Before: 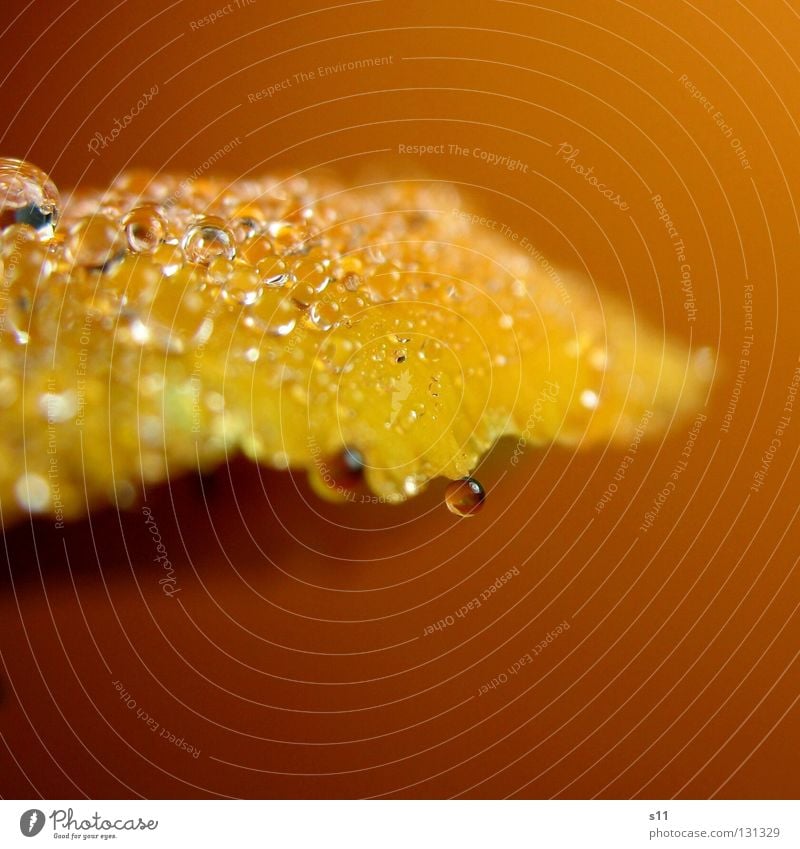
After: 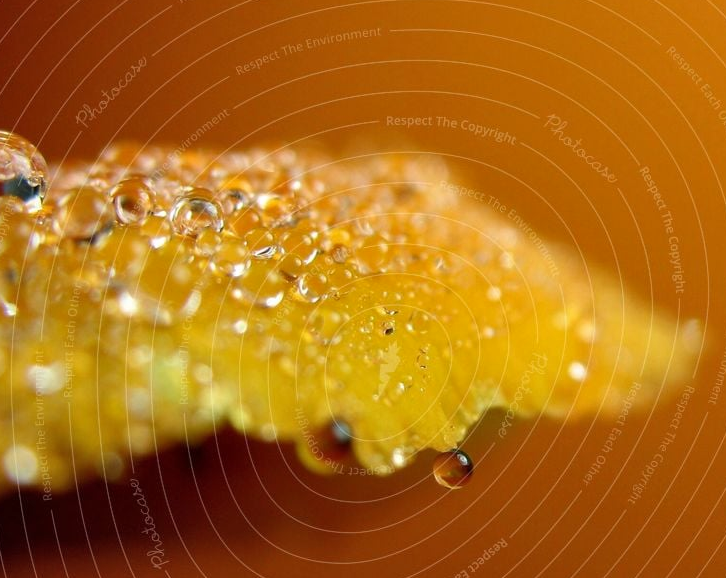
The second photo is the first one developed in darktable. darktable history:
crop: left 1.588%, top 3.384%, right 7.541%, bottom 28.505%
shadows and highlights: shadows 31.65, highlights -32.71, soften with gaussian
